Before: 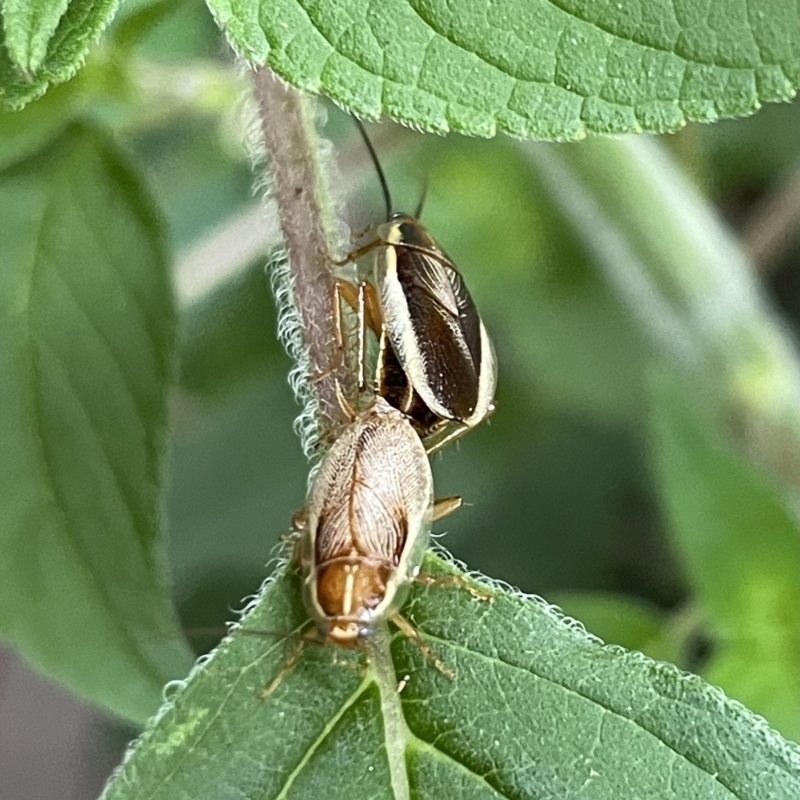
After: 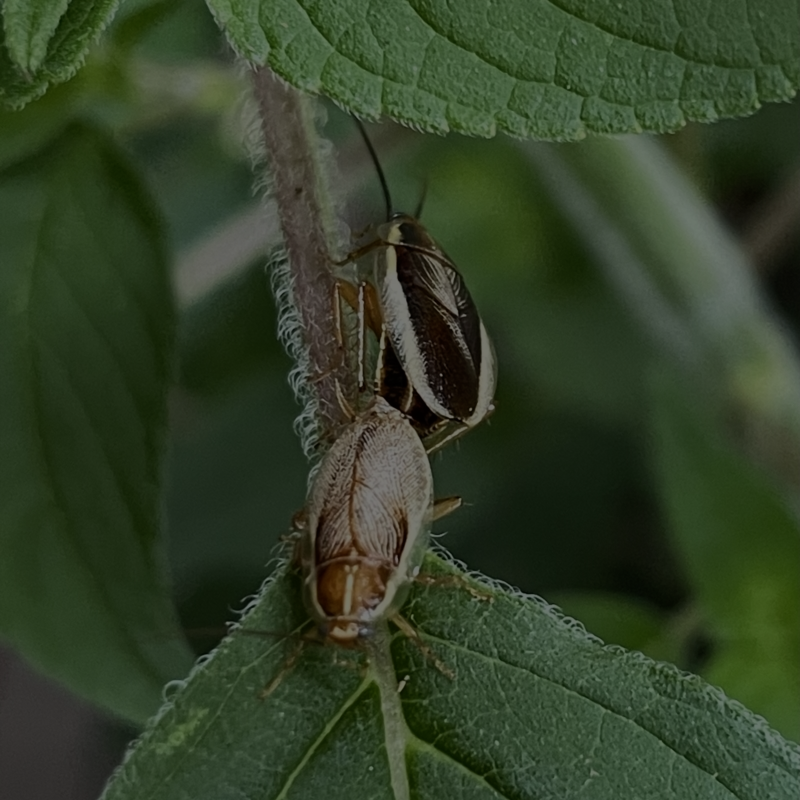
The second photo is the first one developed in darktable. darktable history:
exposure: exposure -2.414 EV, compensate highlight preservation false
